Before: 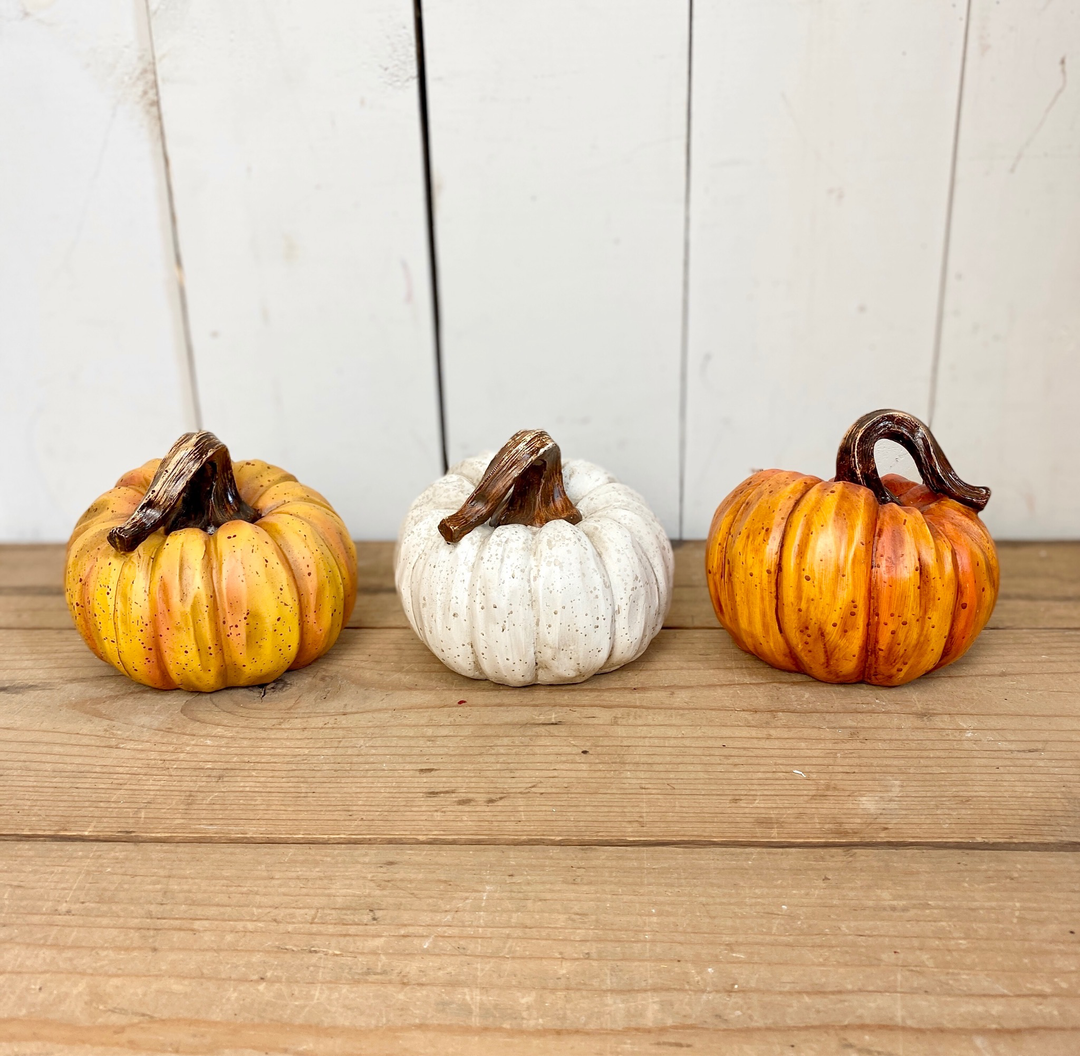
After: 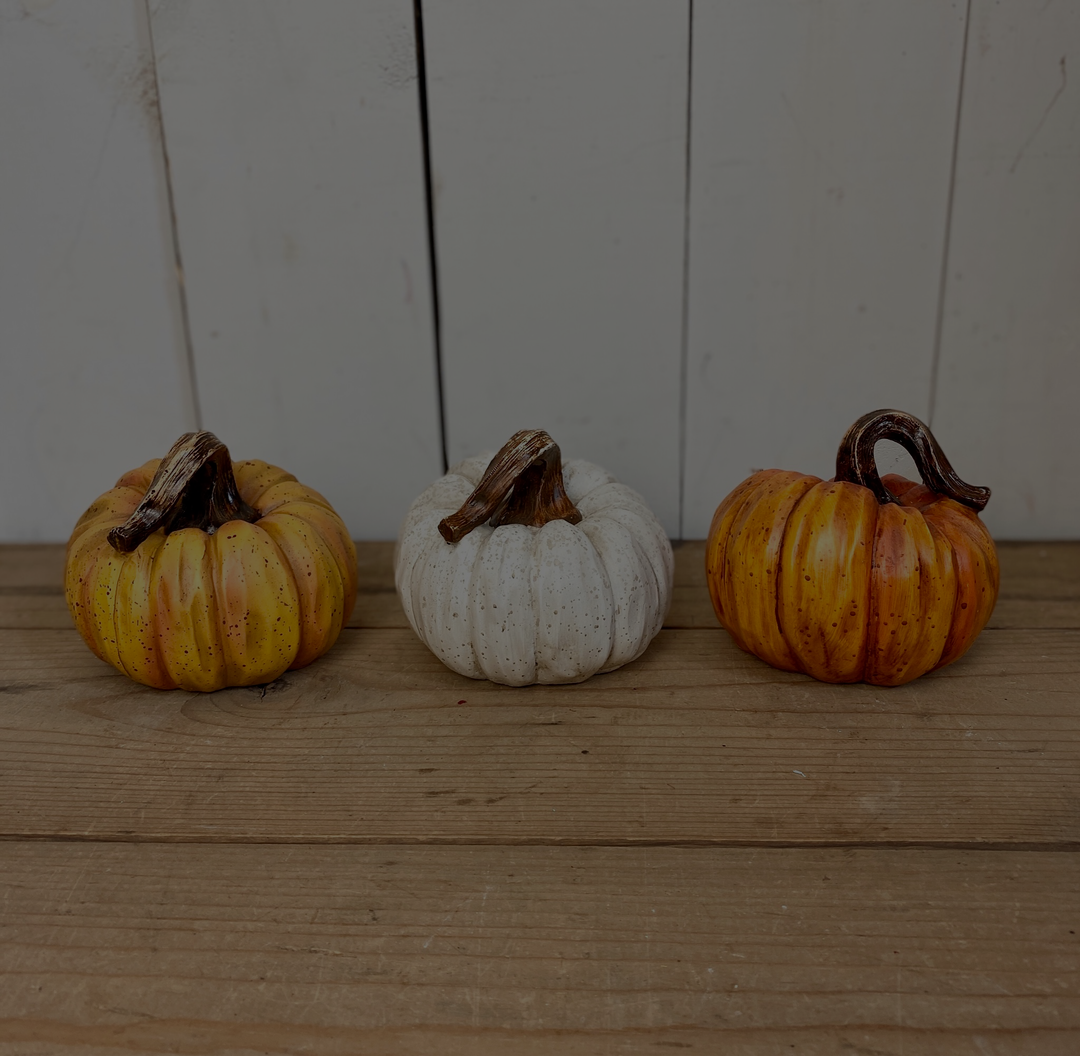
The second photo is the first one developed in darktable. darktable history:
exposure: exposure -2.441 EV, compensate highlight preservation false
